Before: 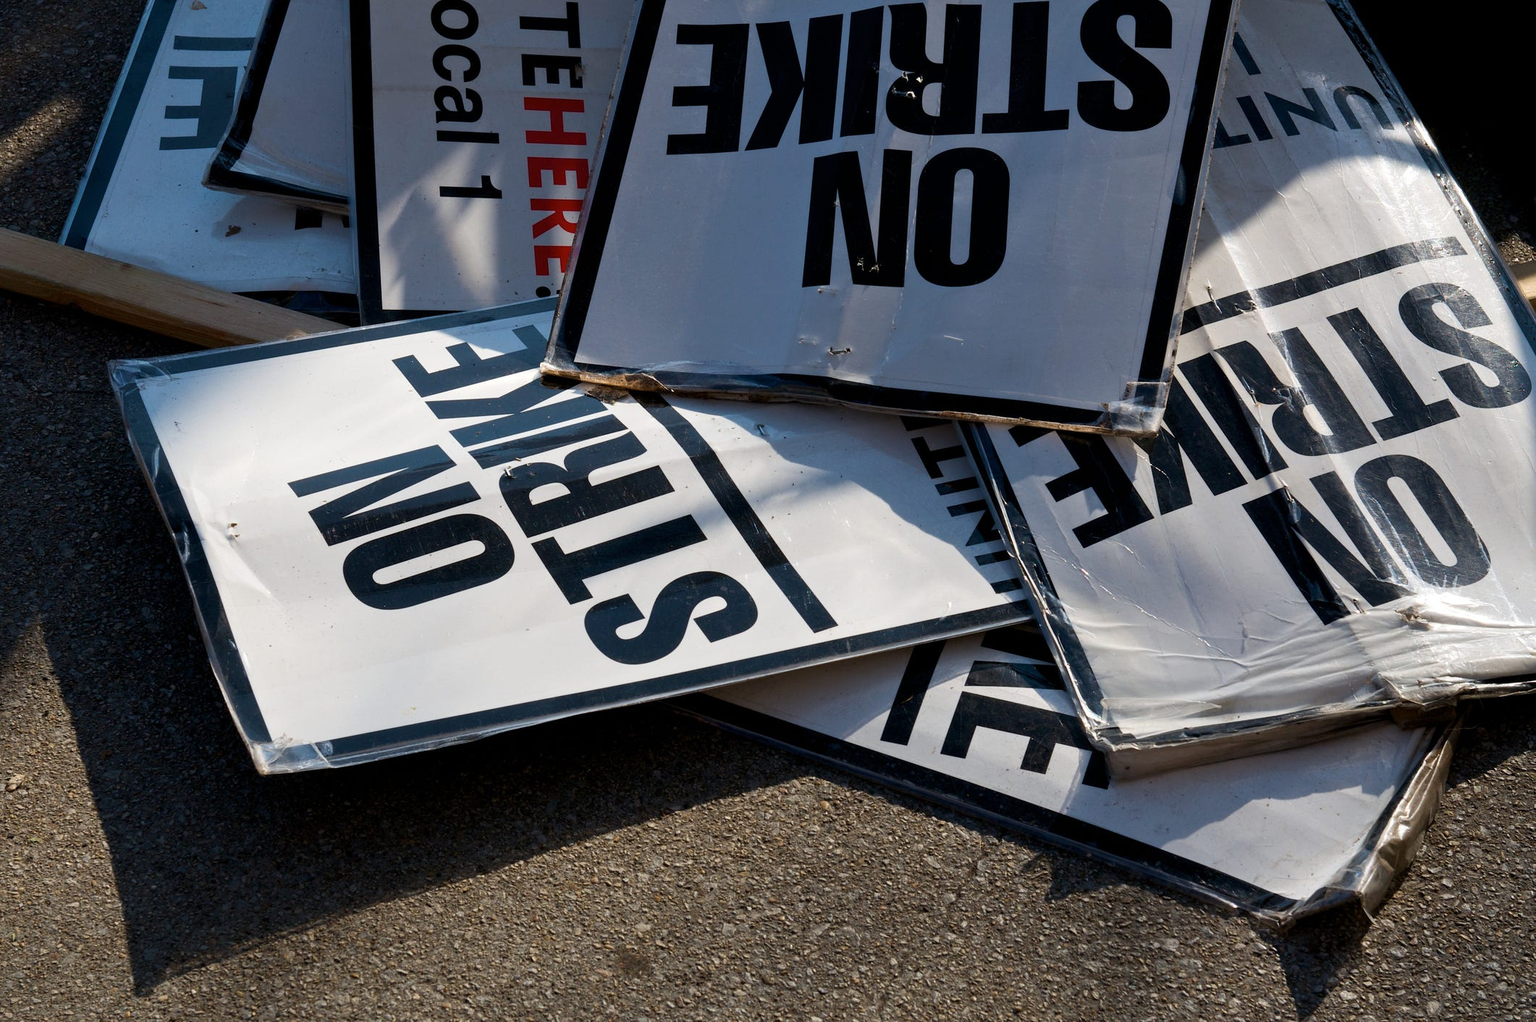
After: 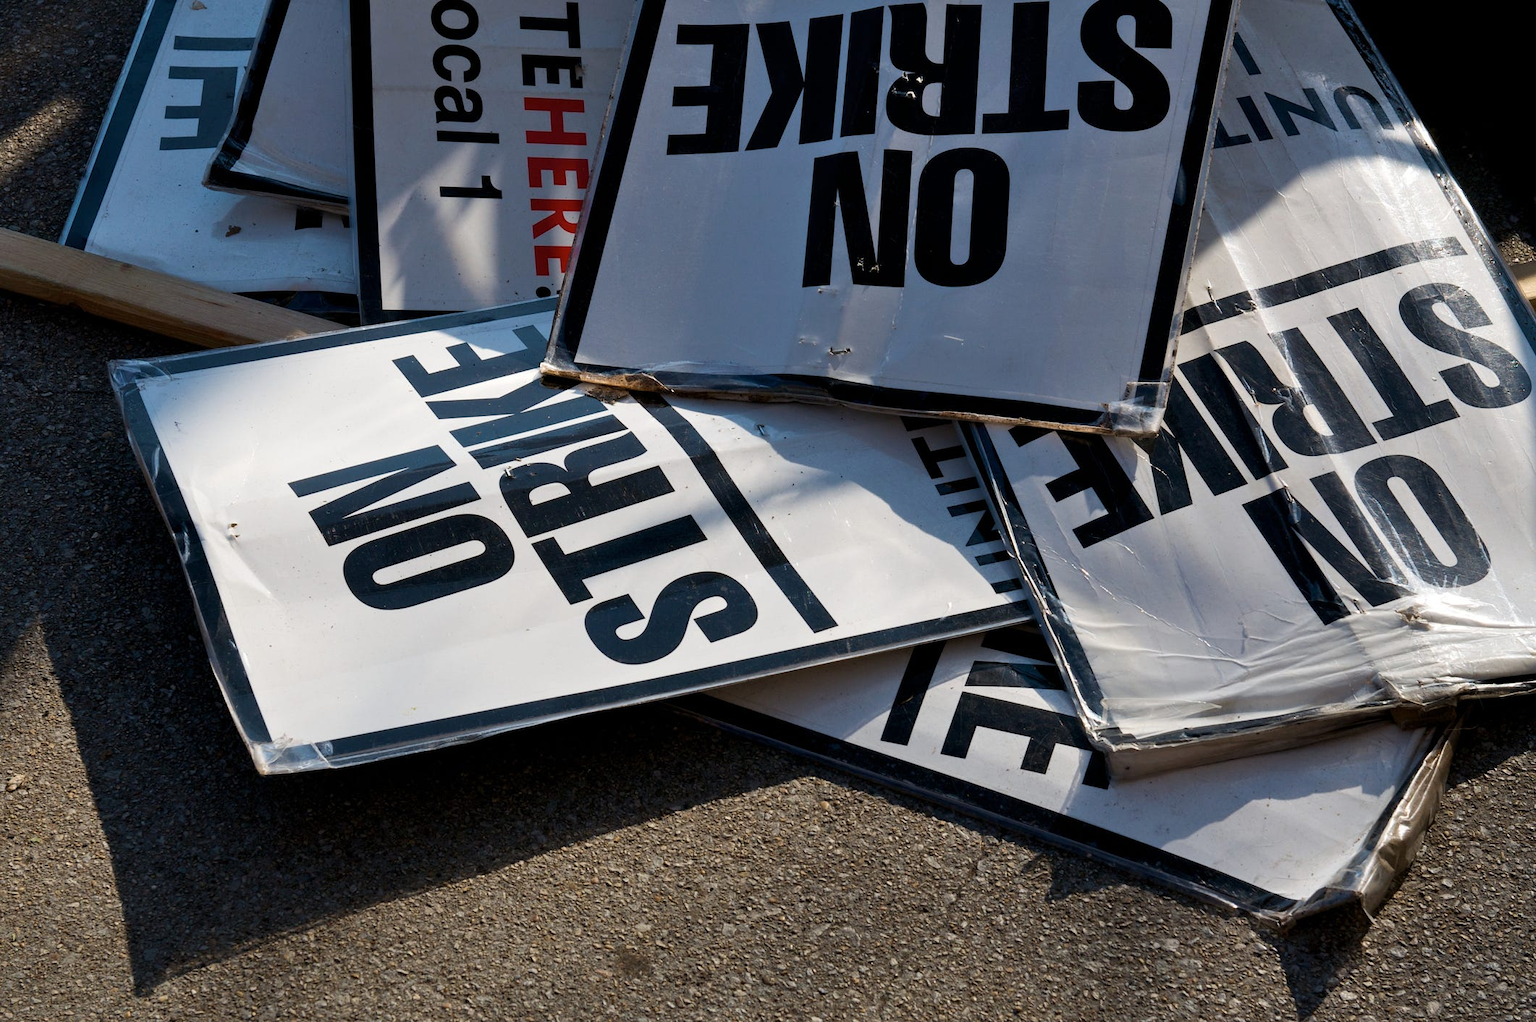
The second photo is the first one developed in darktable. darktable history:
shadows and highlights: shadows 31.1, highlights 0.477, soften with gaussian
